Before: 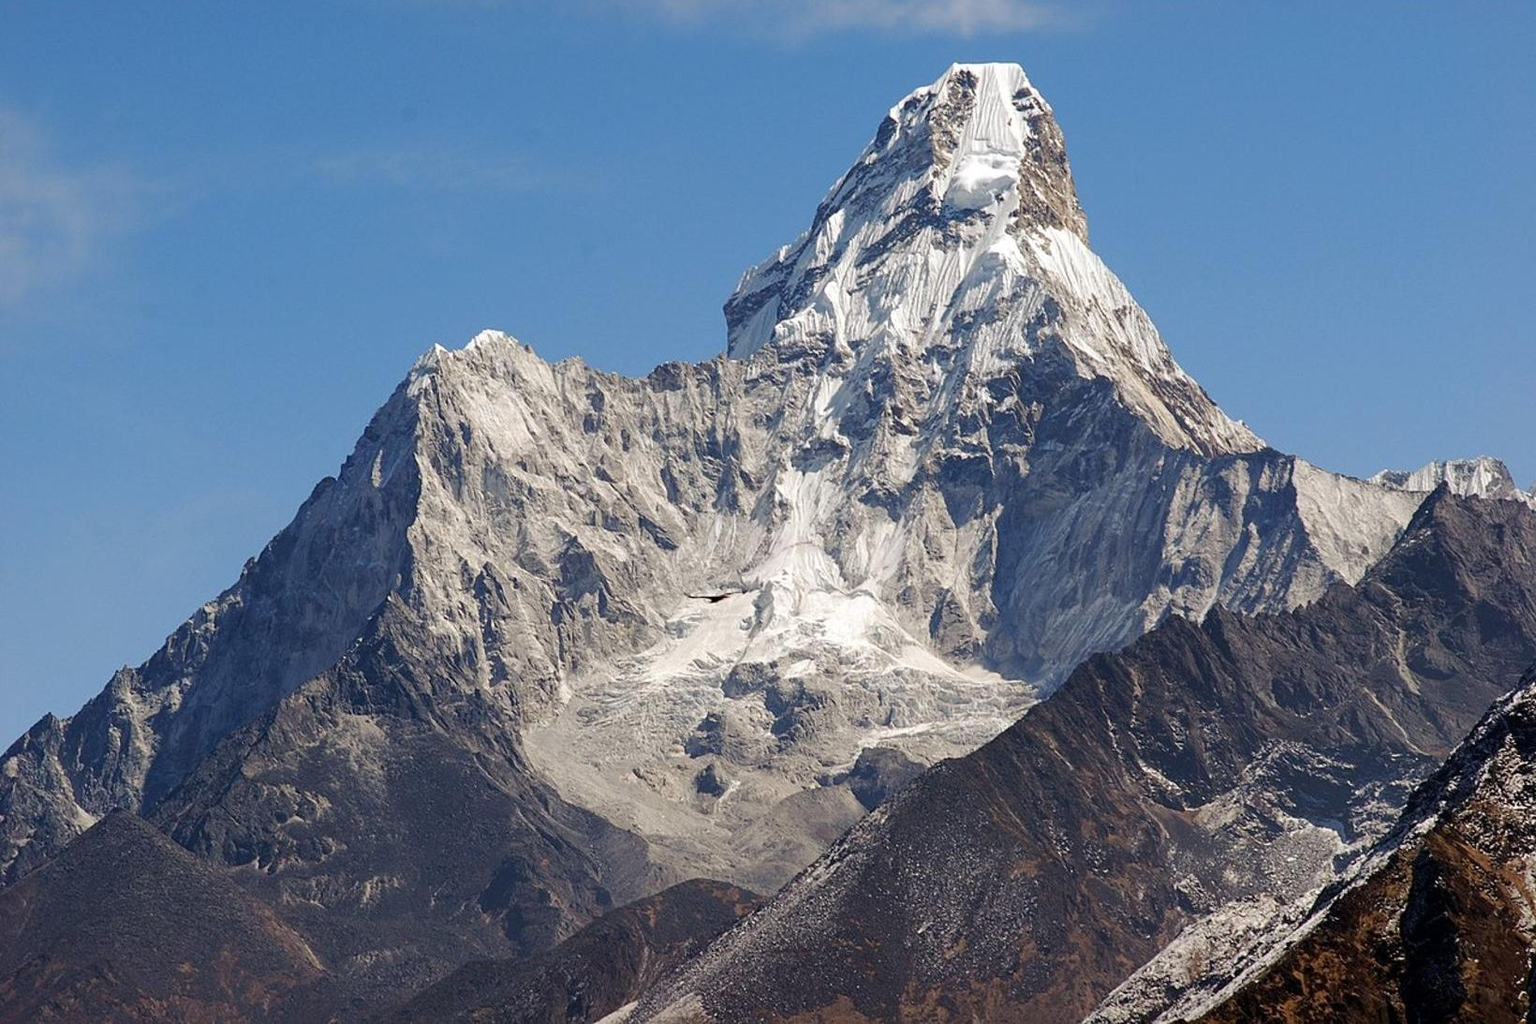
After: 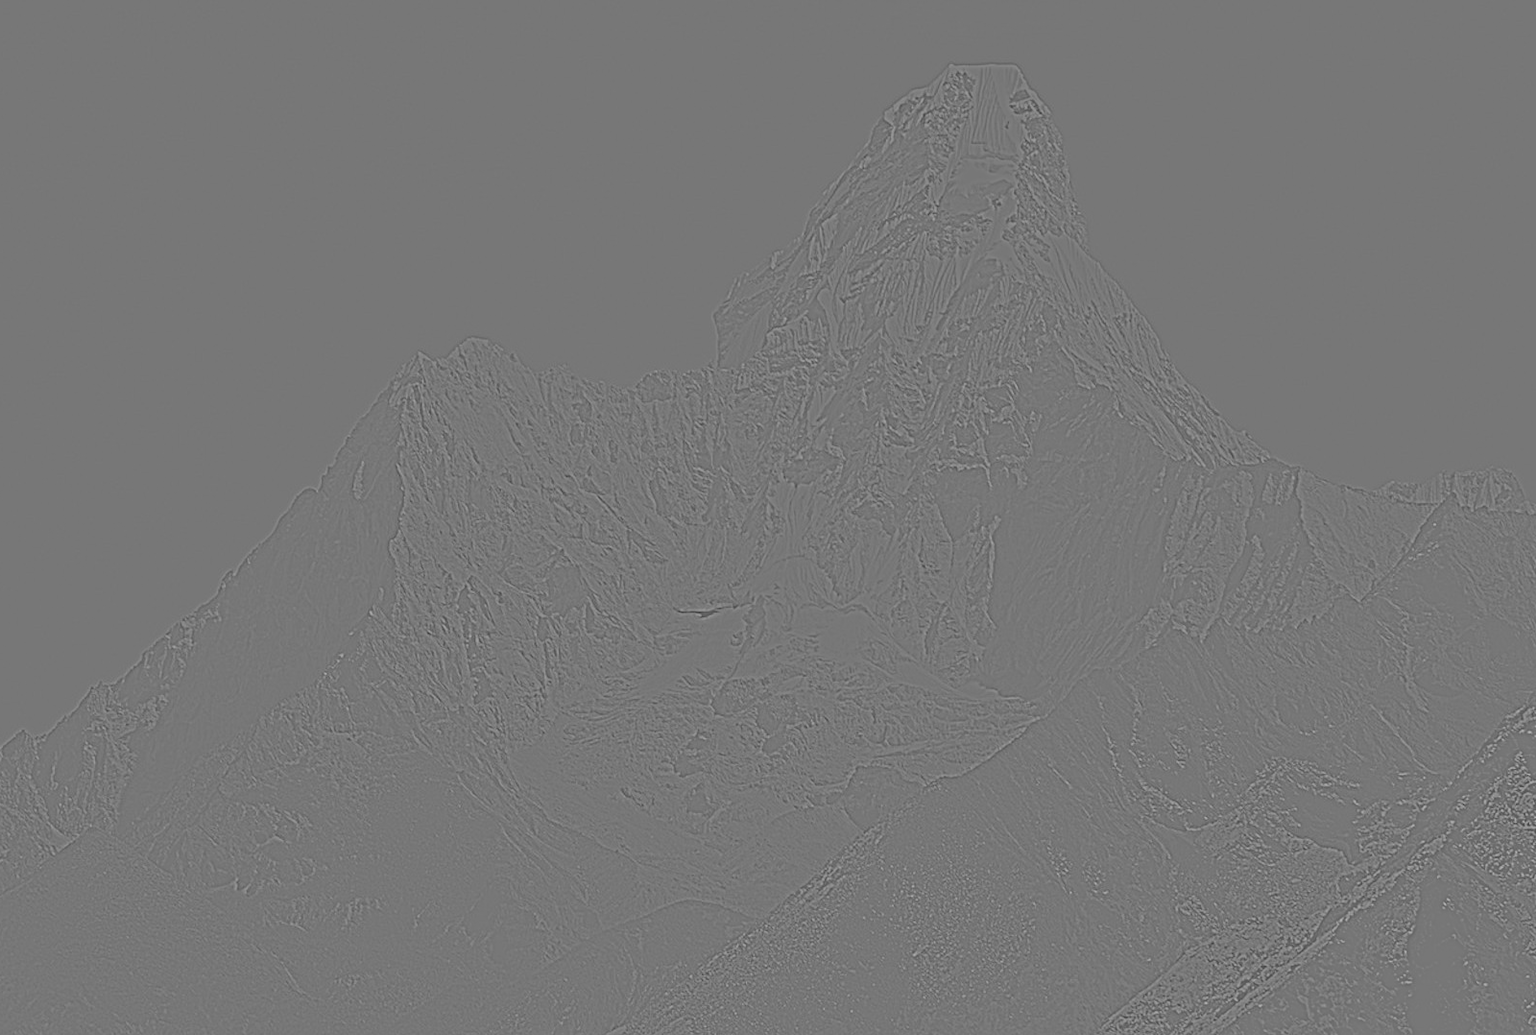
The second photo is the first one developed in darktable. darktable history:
highpass: sharpness 9.84%, contrast boost 9.94%
crop and rotate: left 1.774%, right 0.633%, bottom 1.28%
